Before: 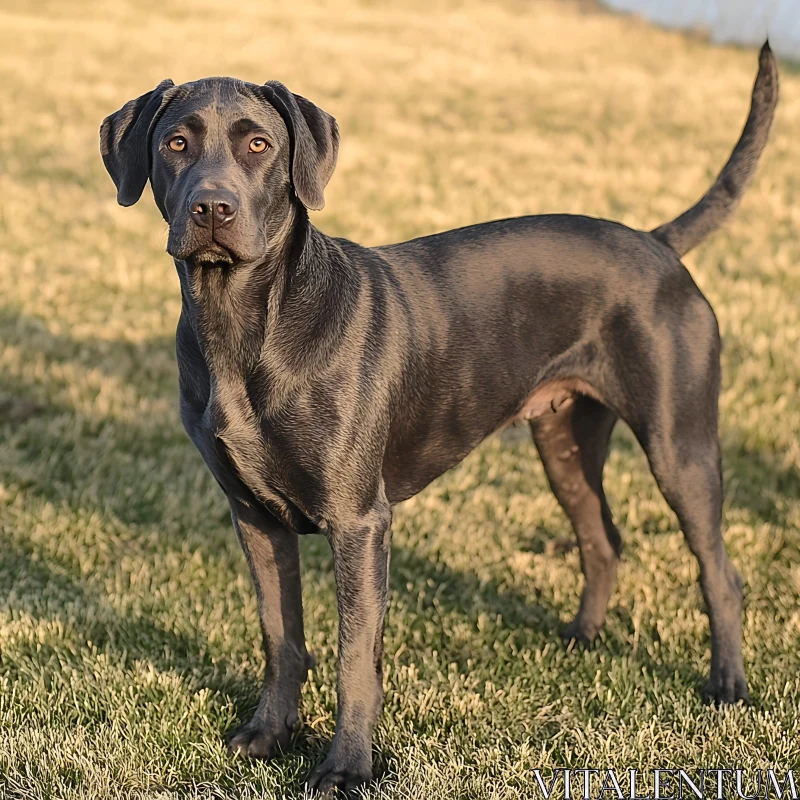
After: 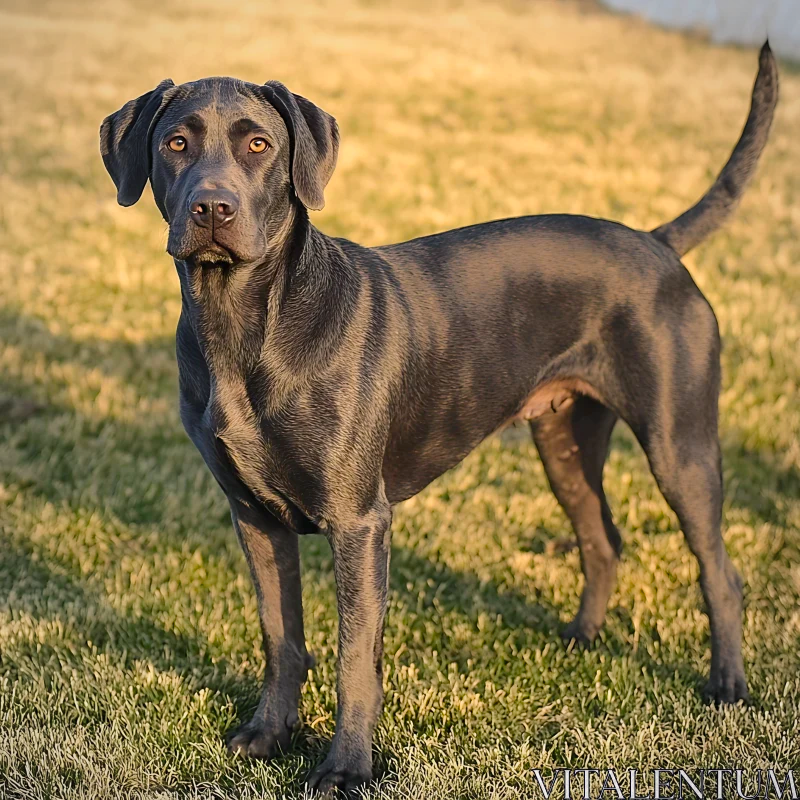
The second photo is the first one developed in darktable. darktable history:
color balance rgb: shadows lift › chroma 2.032%, shadows lift › hue 247.74°, highlights gain › chroma 0.111%, highlights gain › hue 330.55°, linear chroma grading › mid-tones 7.353%, perceptual saturation grading › global saturation 29.557%
vignetting: fall-off radius 94.09%
